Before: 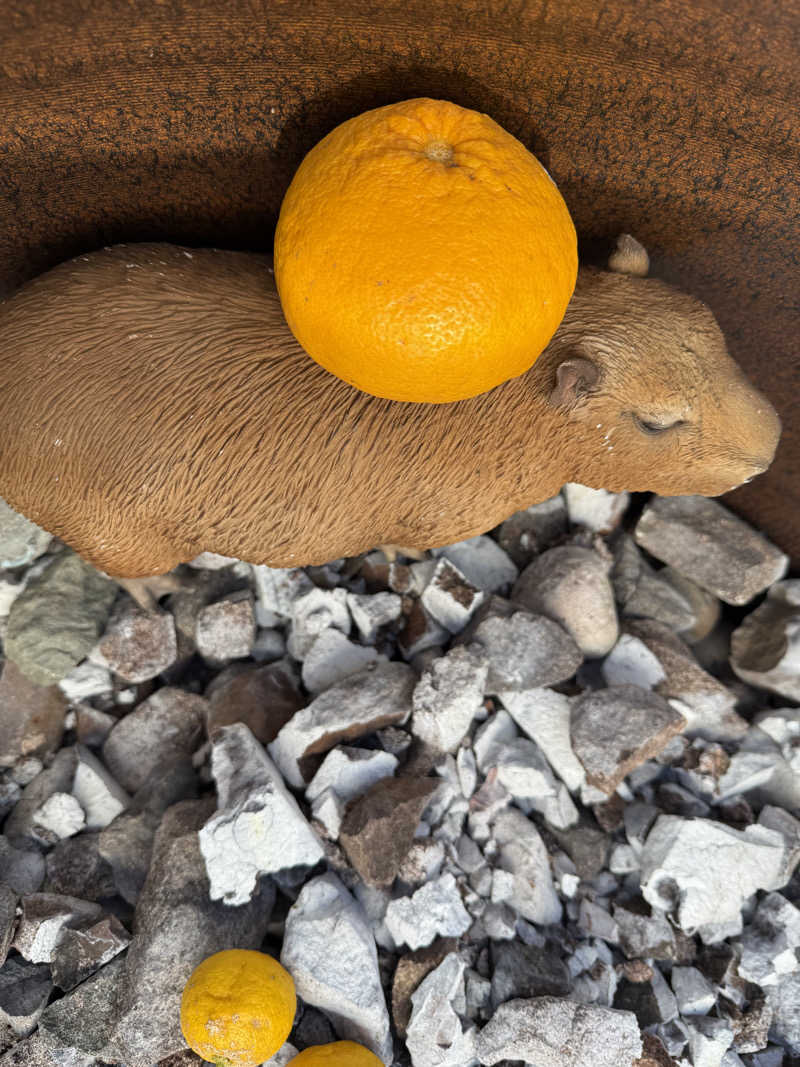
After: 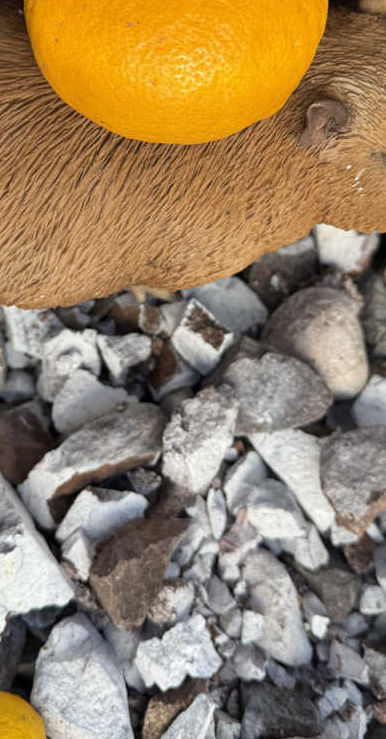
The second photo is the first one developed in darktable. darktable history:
crop: left 31.334%, top 24.331%, right 20.407%, bottom 6.353%
